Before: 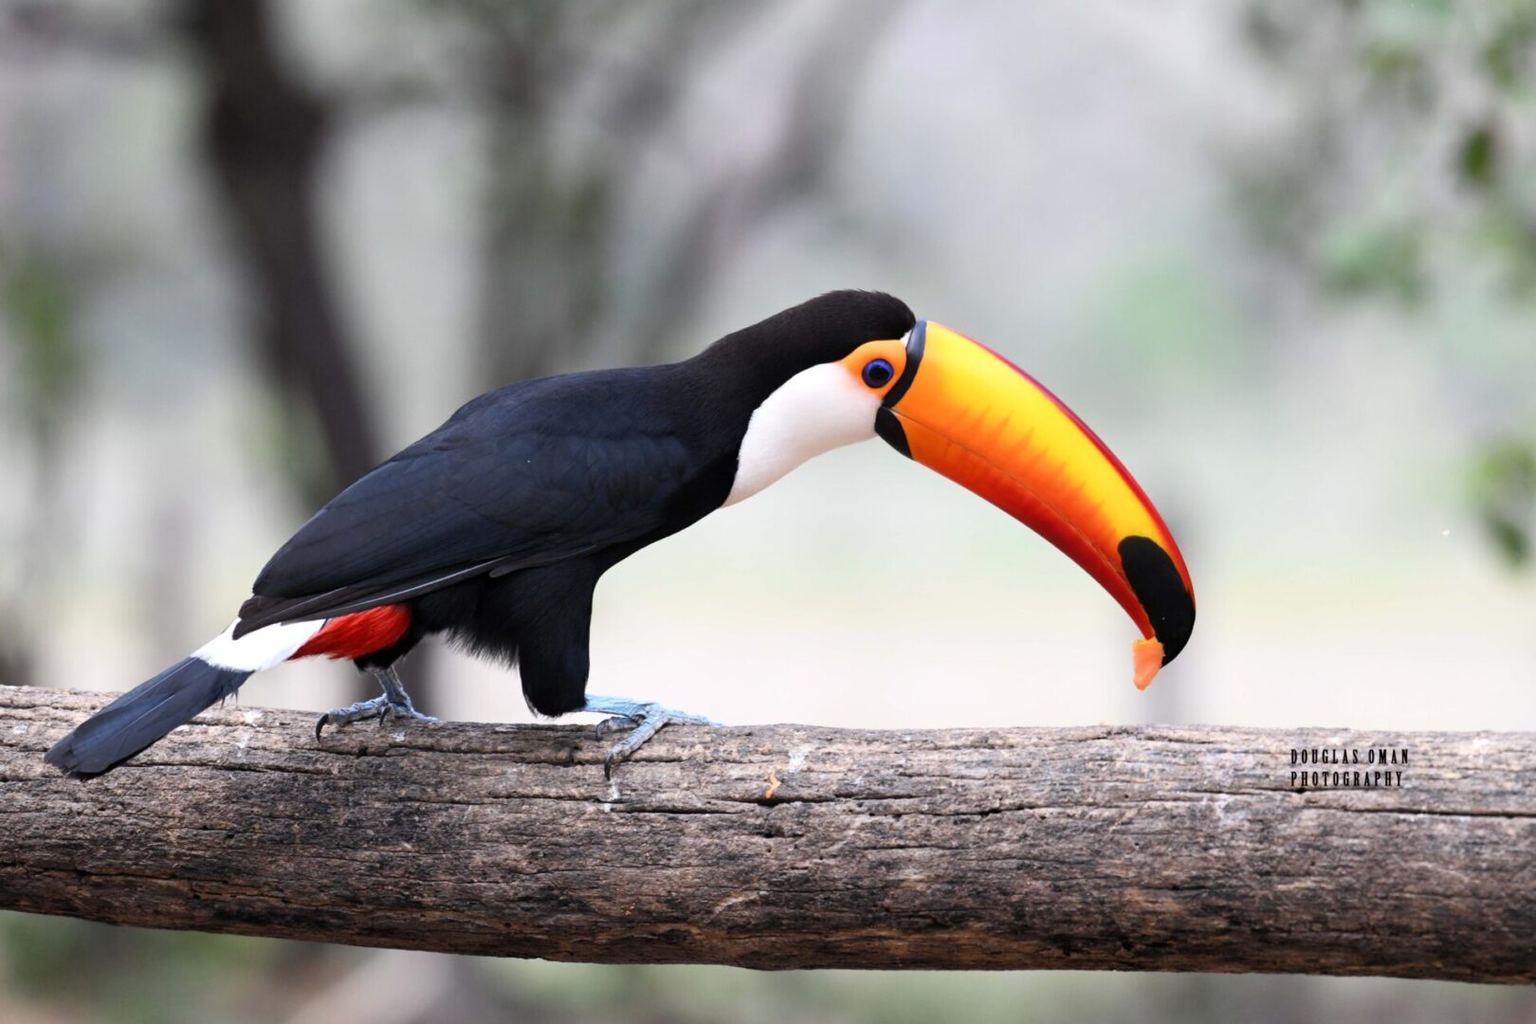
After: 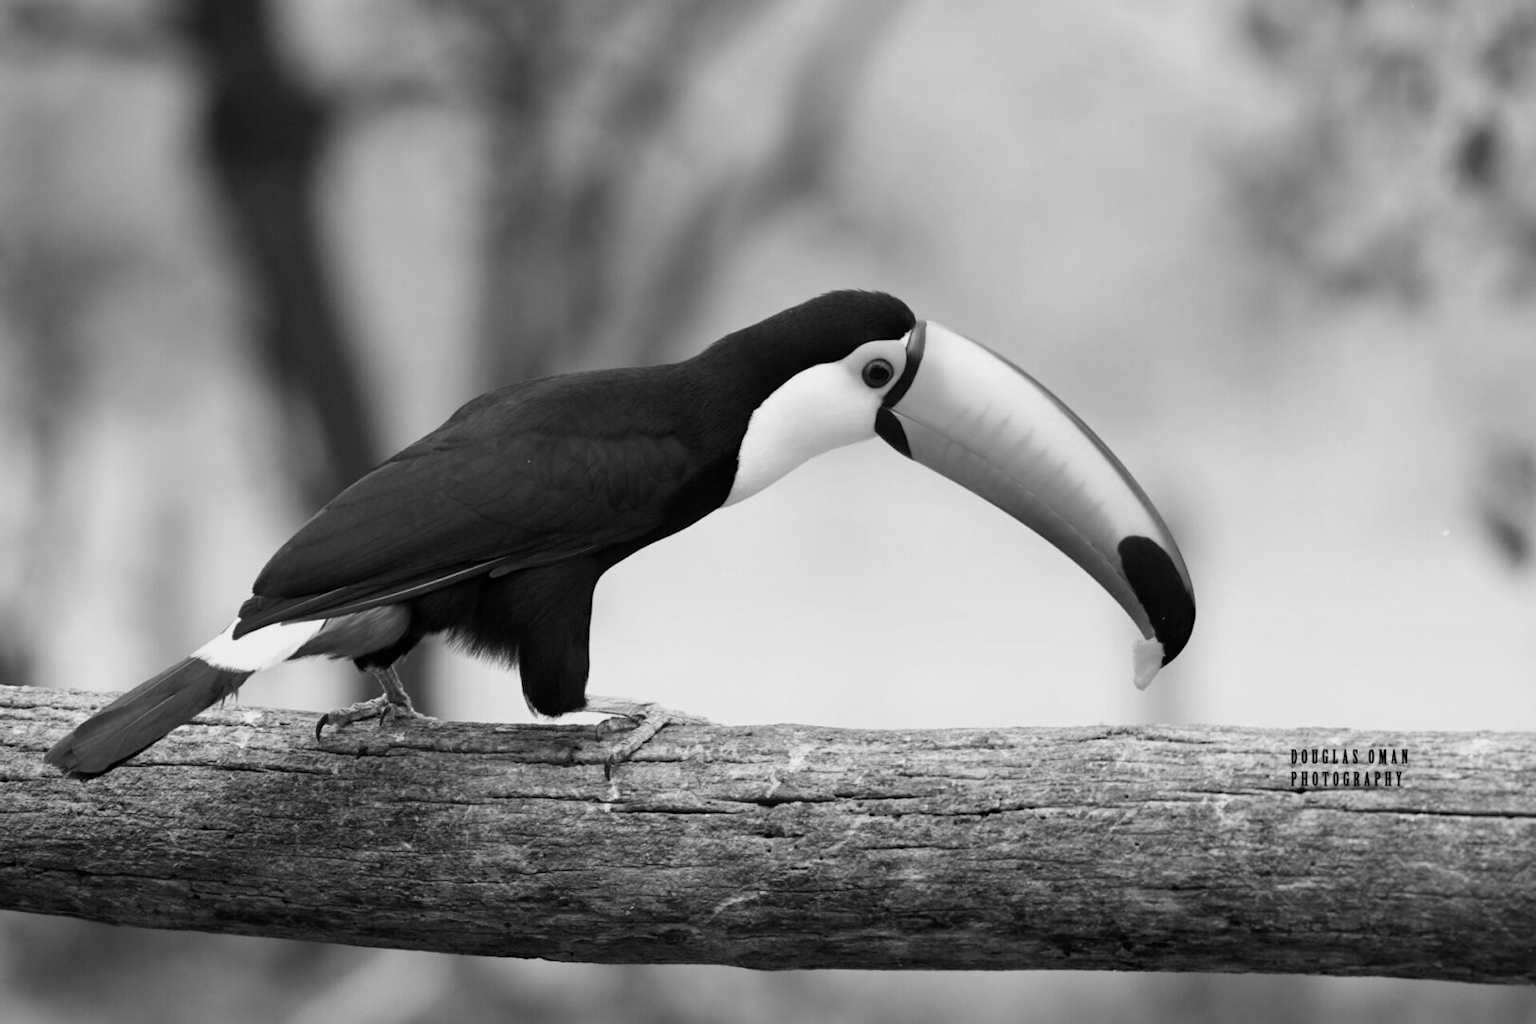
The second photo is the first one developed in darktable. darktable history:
monochrome: a -74.22, b 78.2
